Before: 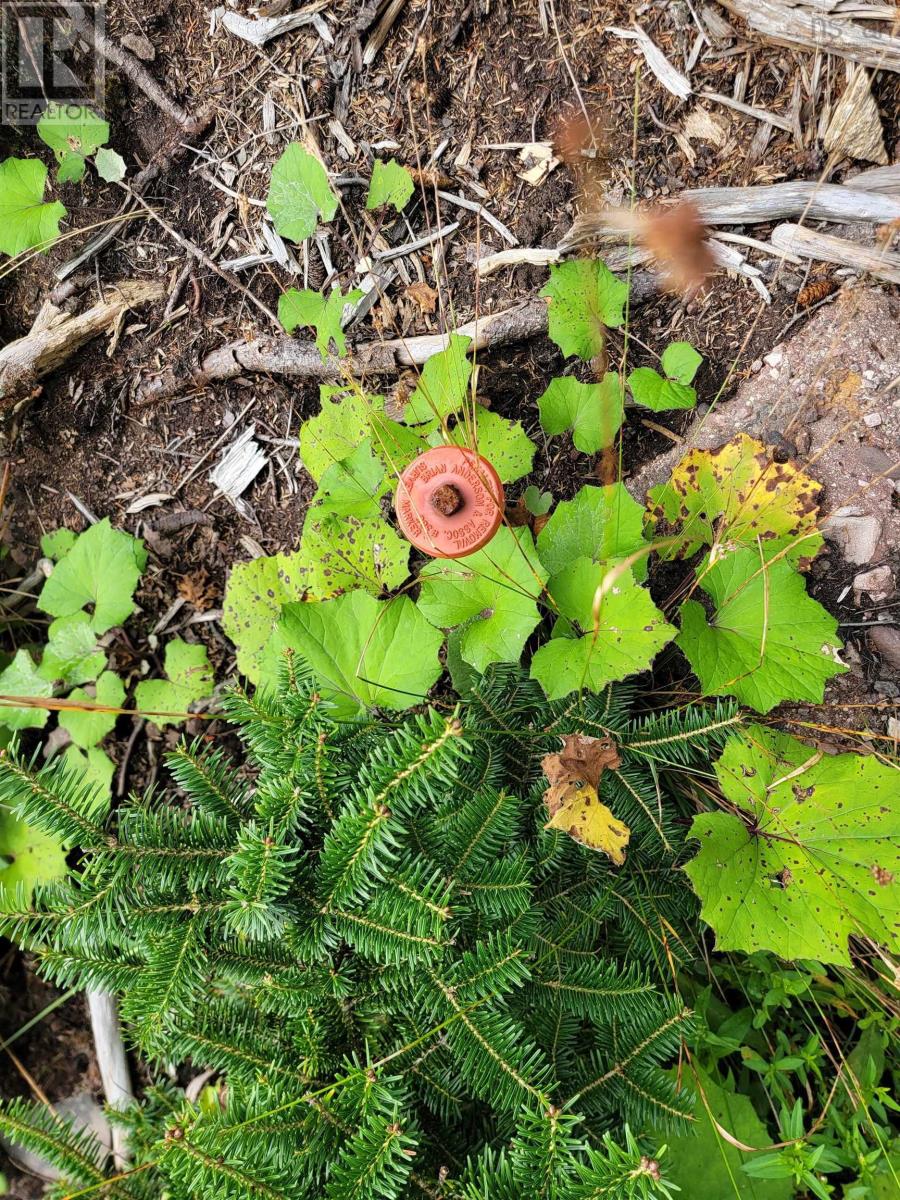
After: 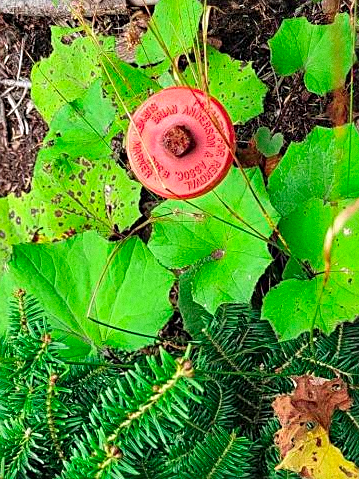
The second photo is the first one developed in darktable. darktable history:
crop: left 30%, top 30%, right 30%, bottom 30%
grain: coarseness 0.09 ISO
color contrast: green-magenta contrast 1.73, blue-yellow contrast 1.15
sharpen: on, module defaults
